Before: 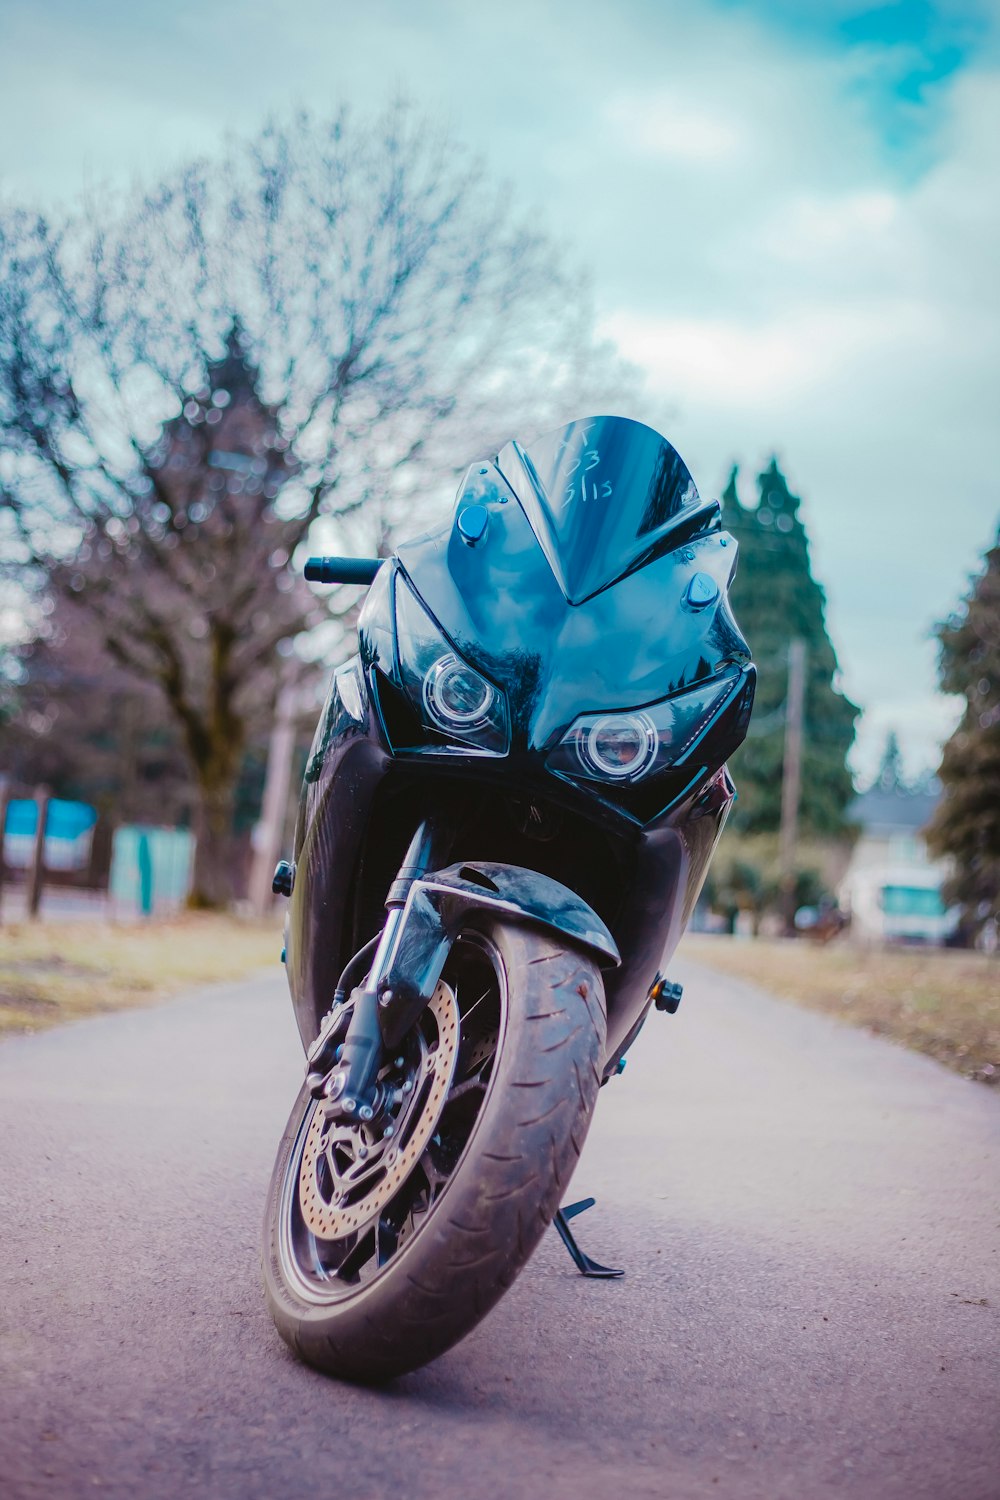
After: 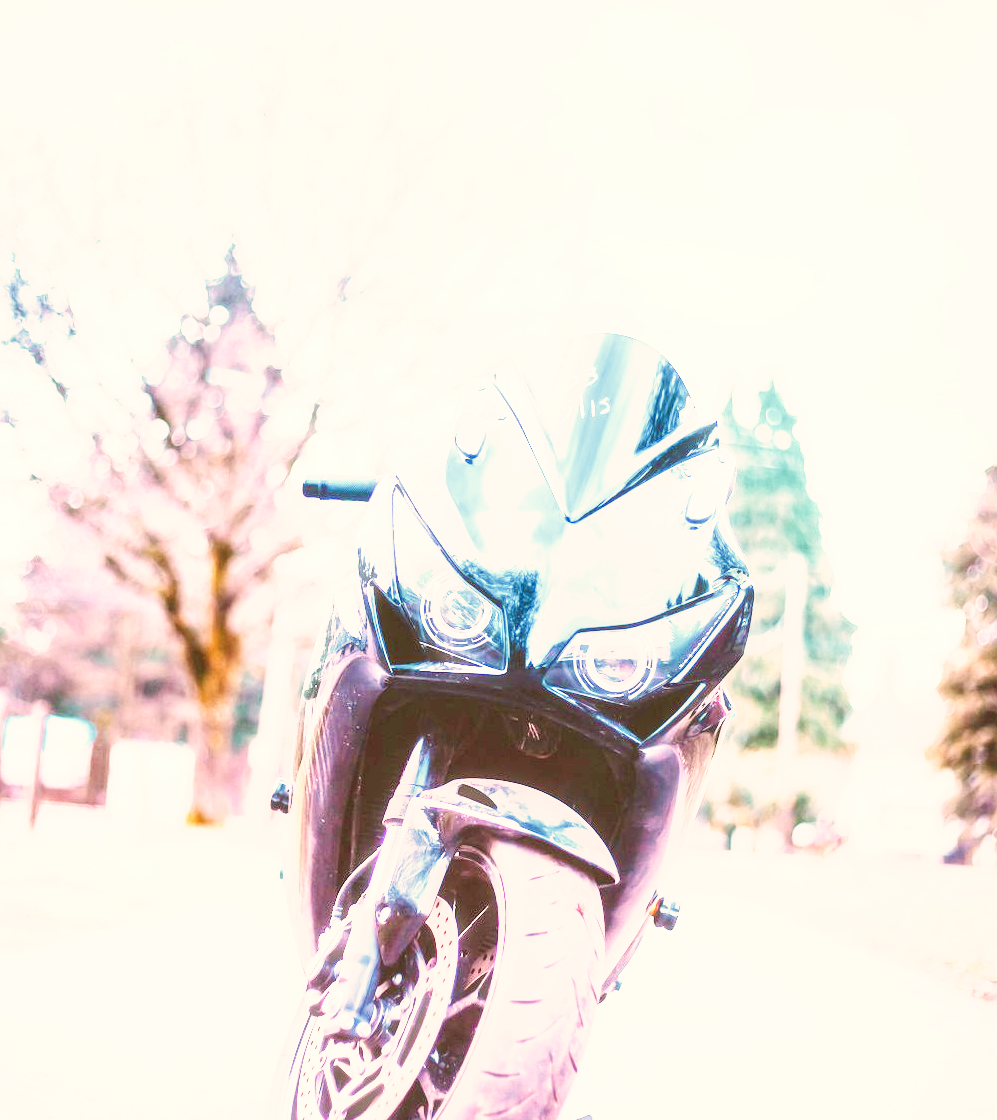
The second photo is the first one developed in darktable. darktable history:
crop: left 0.22%, top 5.547%, bottom 19.763%
local contrast: on, module defaults
color correction: highlights a* 10.18, highlights b* 9.79, shadows a* 8.07, shadows b* 7.91, saturation 0.796
color zones: curves: ch1 [(0.24, 0.629) (0.75, 0.5)]; ch2 [(0.255, 0.454) (0.745, 0.491)]
haze removal: strength -0.038, compatibility mode true, adaptive false
base curve: curves: ch0 [(0, 0.003) (0.001, 0.002) (0.006, 0.004) (0.02, 0.022) (0.048, 0.086) (0.094, 0.234) (0.162, 0.431) (0.258, 0.629) (0.385, 0.8) (0.548, 0.918) (0.751, 0.988) (1, 1)], preserve colors none
exposure: black level correction 0, exposure 2.345 EV, compensate highlight preservation false
